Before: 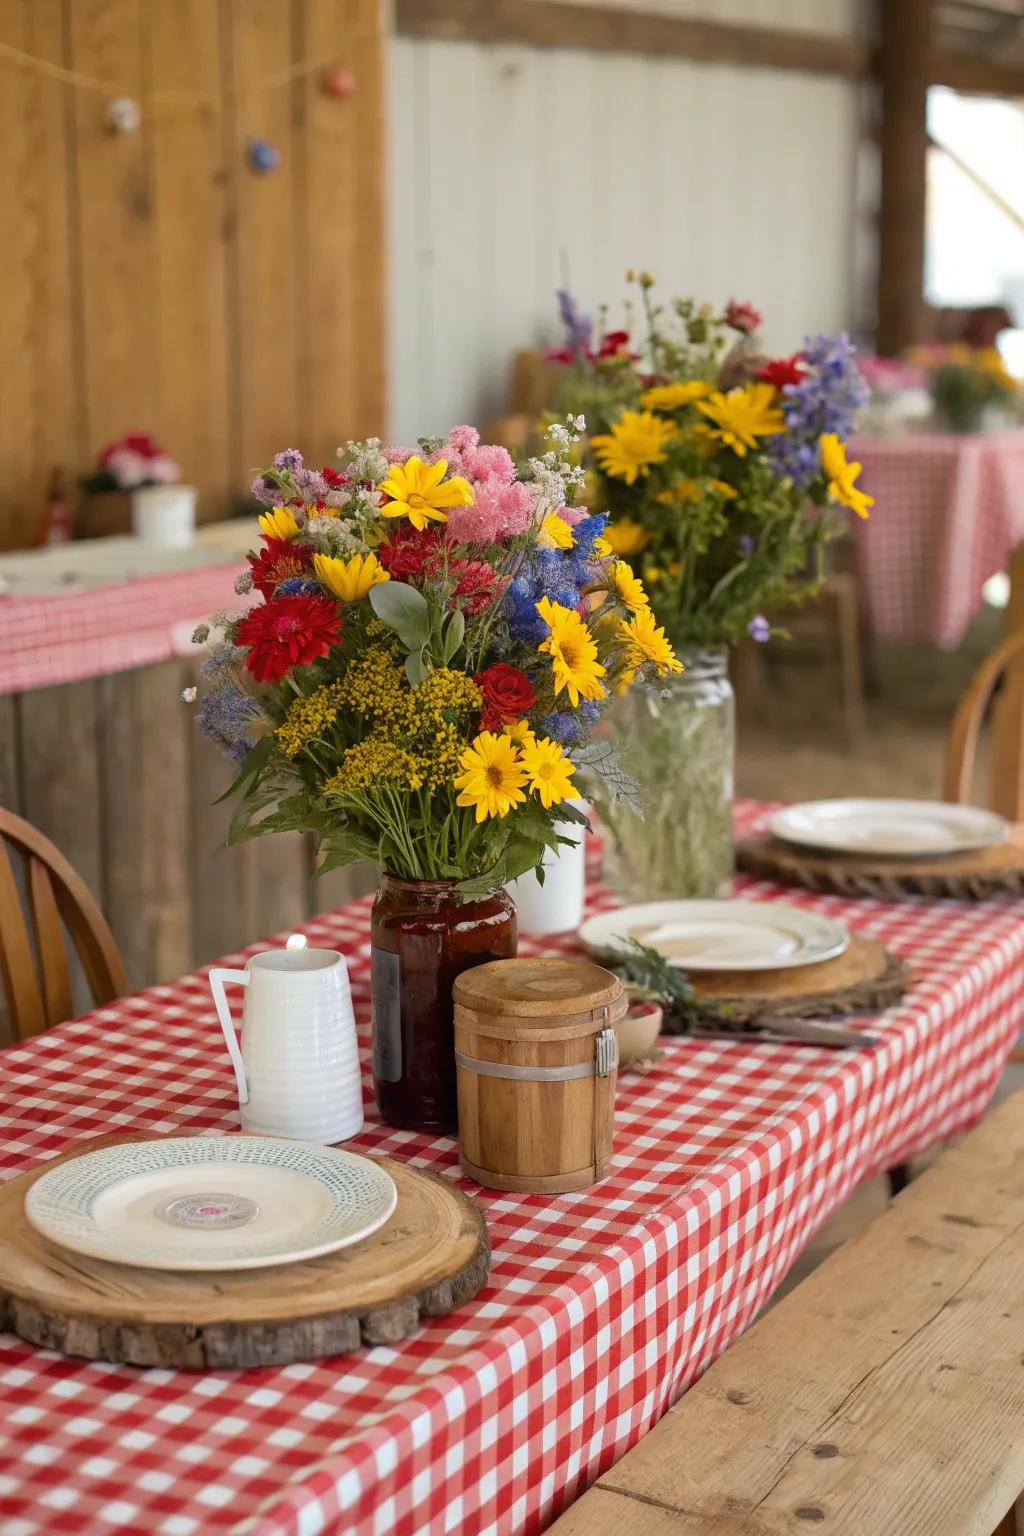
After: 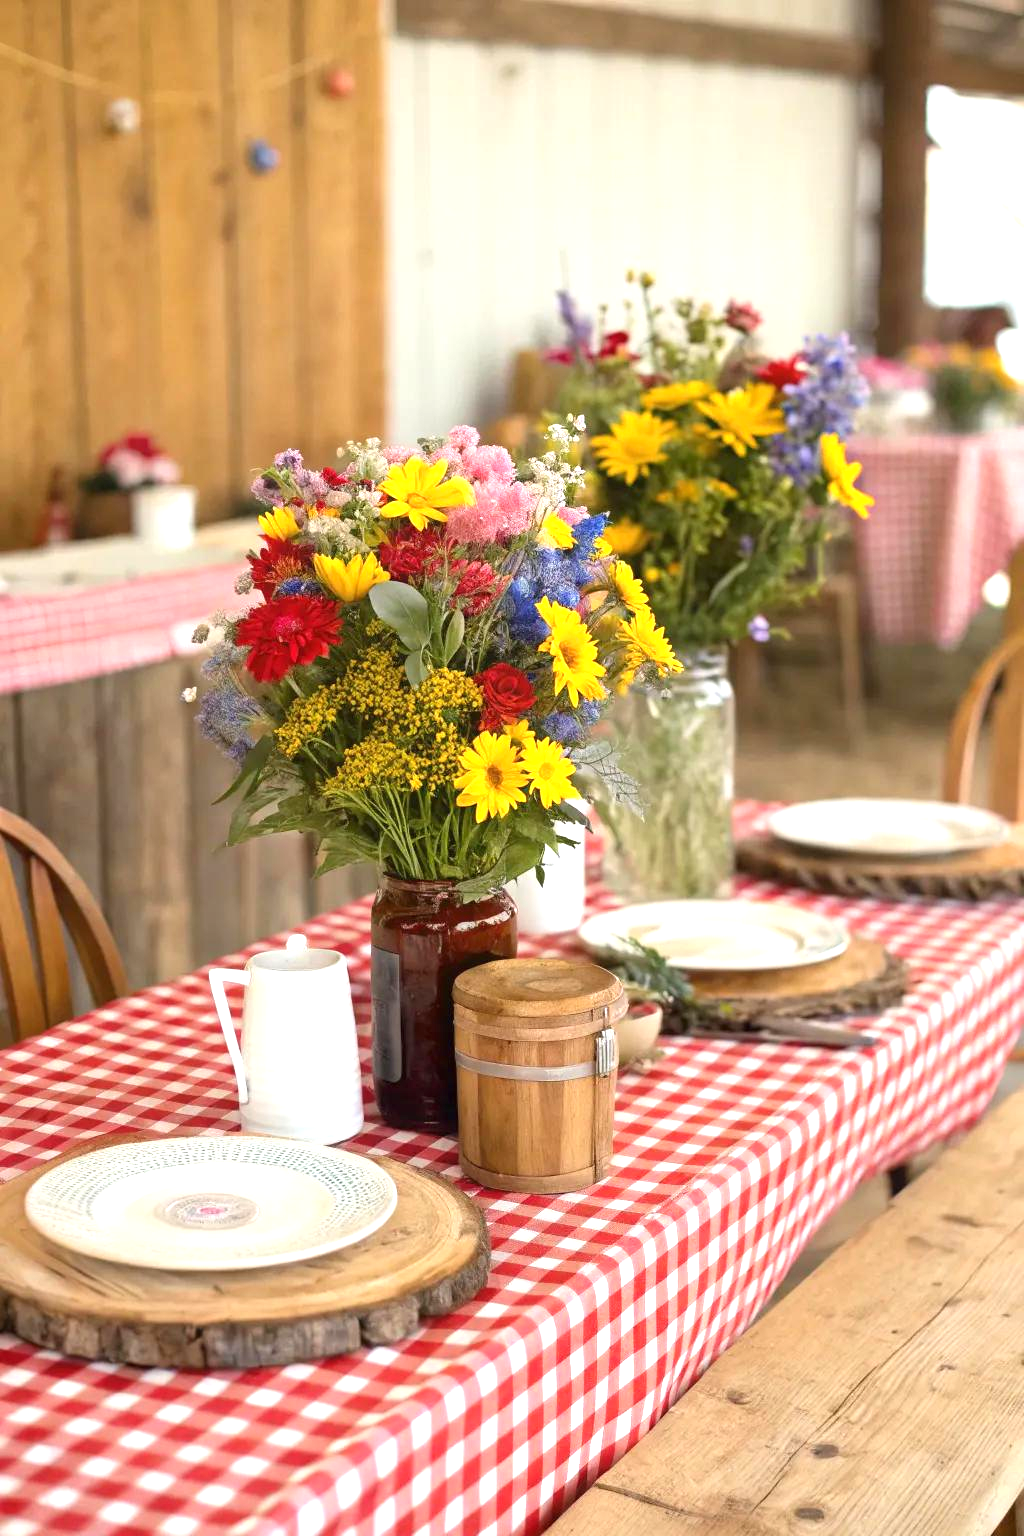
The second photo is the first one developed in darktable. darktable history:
exposure: black level correction 0, exposure 0.948 EV, compensate exposure bias true, compensate highlight preservation false
